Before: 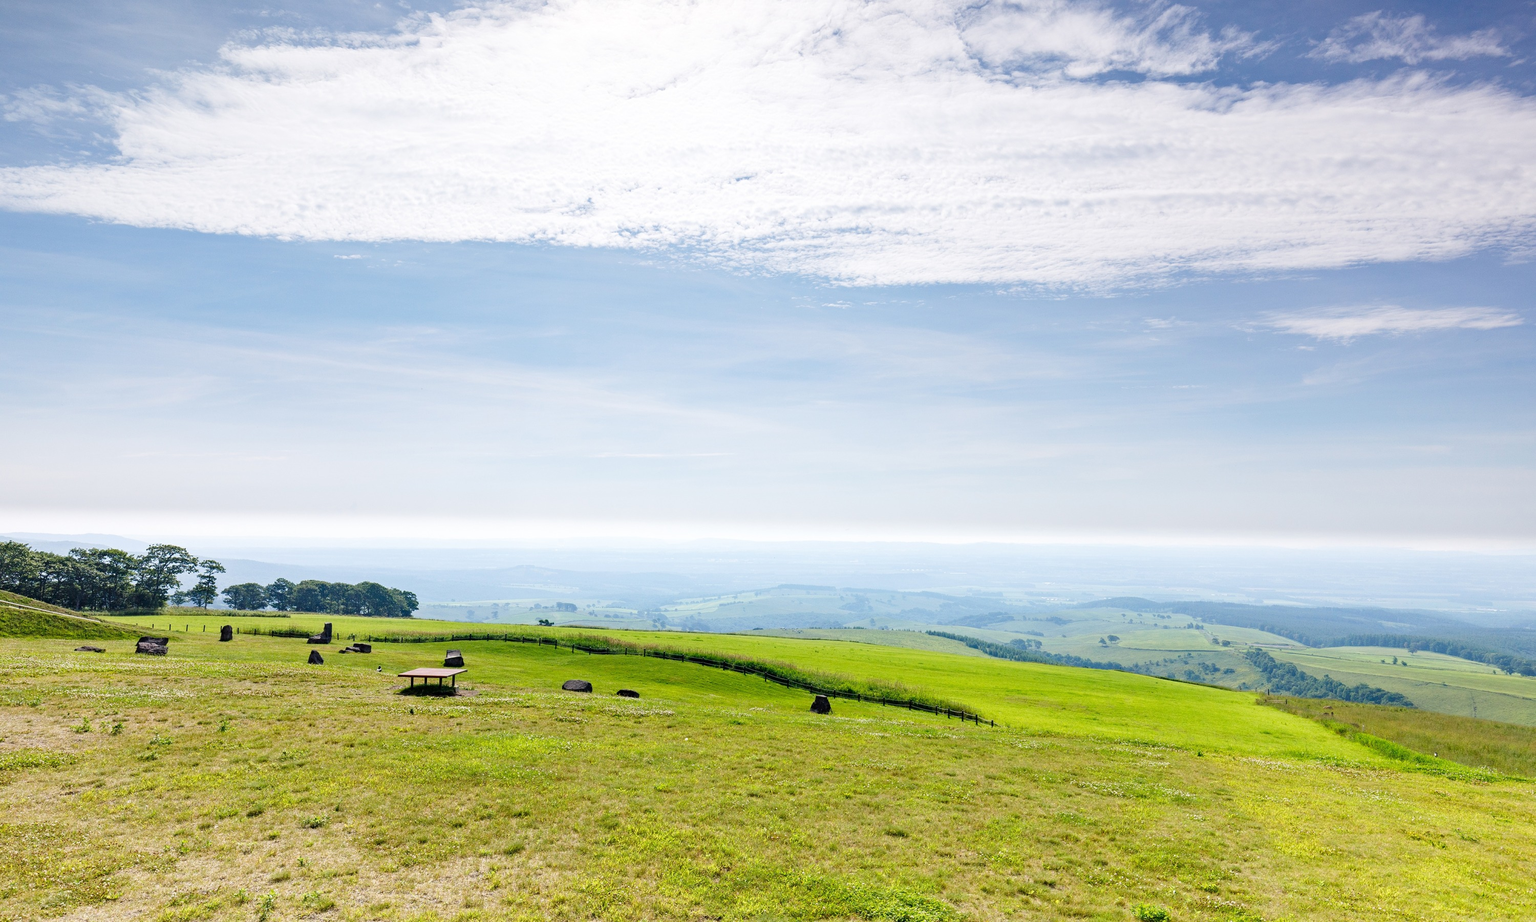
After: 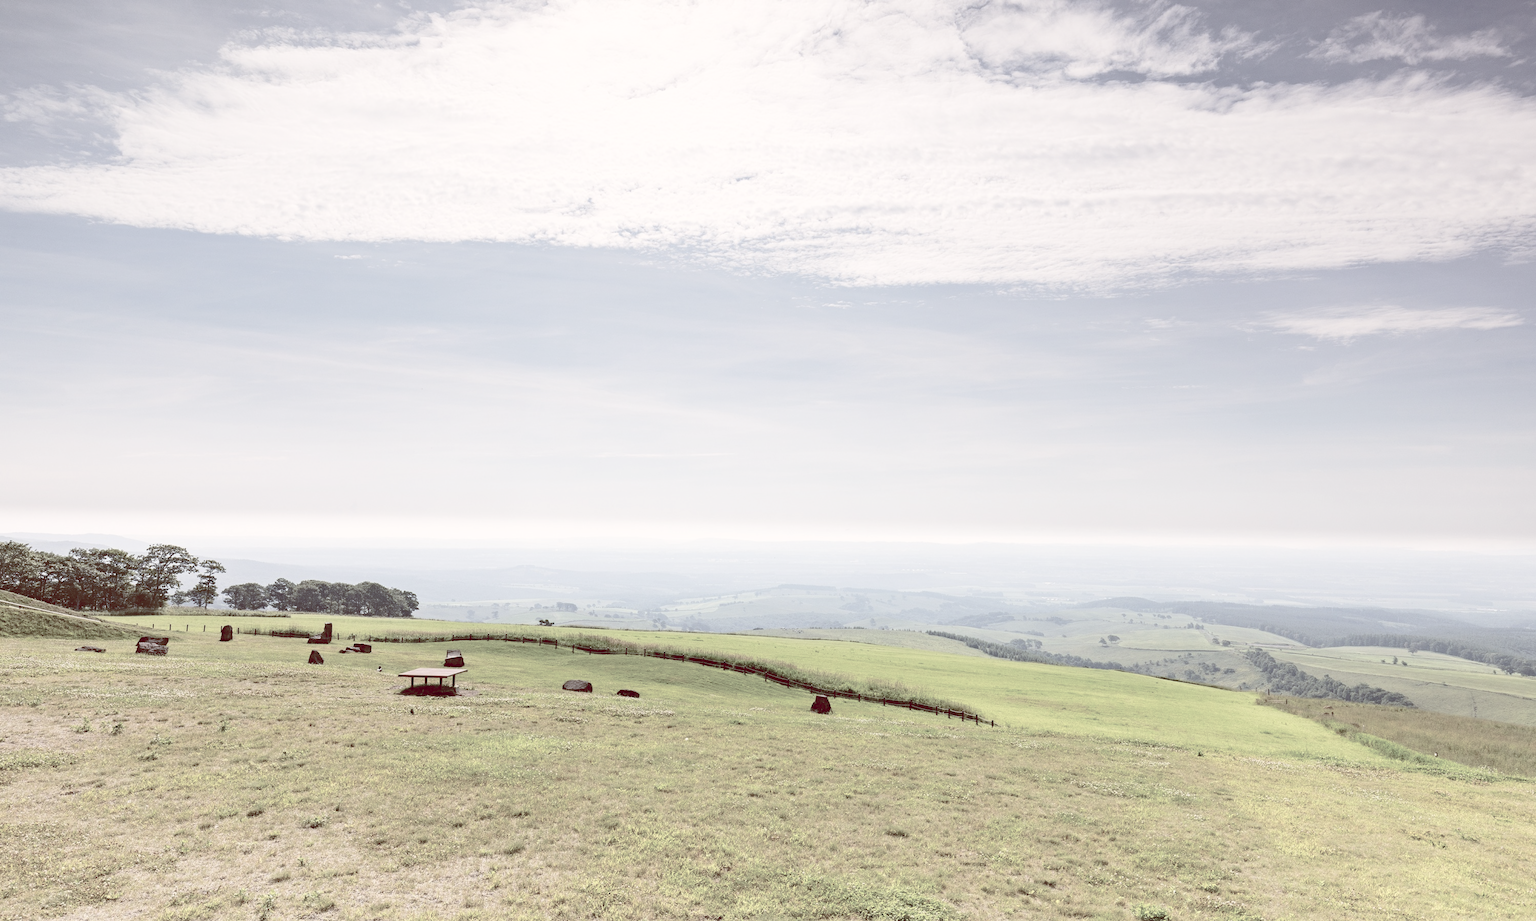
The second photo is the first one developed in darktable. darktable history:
shadows and highlights: shadows -12.5, white point adjustment 4, highlights 28.33
color balance rgb: shadows lift › luminance 1%, shadows lift › chroma 0.2%, shadows lift › hue 20°, power › luminance 1%, power › chroma 0.4%, power › hue 34°, highlights gain › luminance 0.8%, highlights gain › chroma 0.4%, highlights gain › hue 44°, global offset › chroma 0.4%, global offset › hue 34°, white fulcrum 0.08 EV, linear chroma grading › shadows -7%, linear chroma grading › highlights -7%, linear chroma grading › global chroma -10%, linear chroma grading › mid-tones -8%, perceptual saturation grading › global saturation -28%, perceptual saturation grading › highlights -20%, perceptual saturation grading › mid-tones -24%, perceptual saturation grading › shadows -24%, perceptual brilliance grading › global brilliance -1%, perceptual brilliance grading › highlights -1%, perceptual brilliance grading › mid-tones -1%, perceptual brilliance grading › shadows -1%, global vibrance -17%, contrast -6%
contrast brightness saturation: brightness 0.13
